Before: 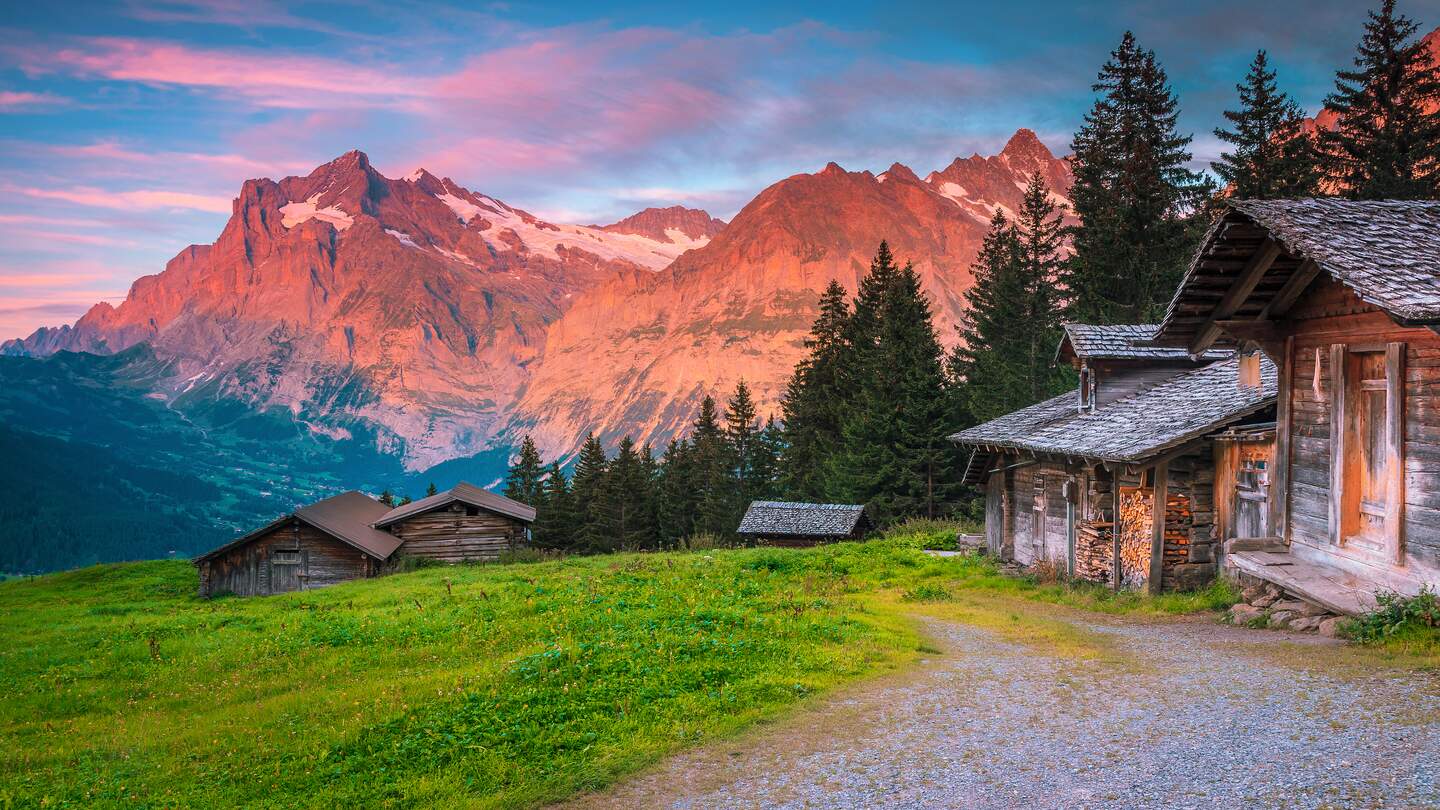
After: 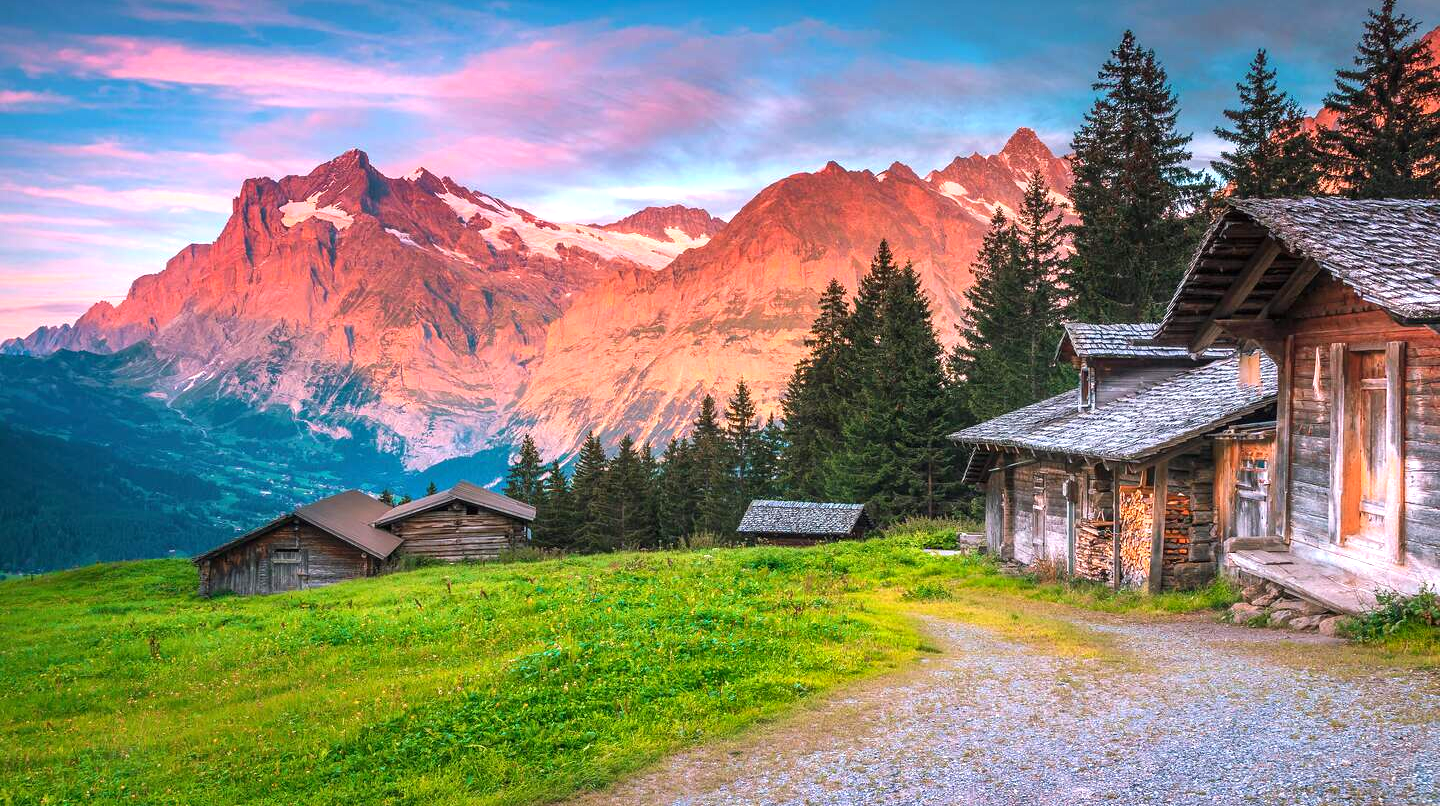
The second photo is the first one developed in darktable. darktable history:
crop: top 0.184%, bottom 0.194%
exposure: black level correction 0, exposure 0.691 EV, compensate highlight preservation false
shadows and highlights: shadows 5.78, soften with gaussian
